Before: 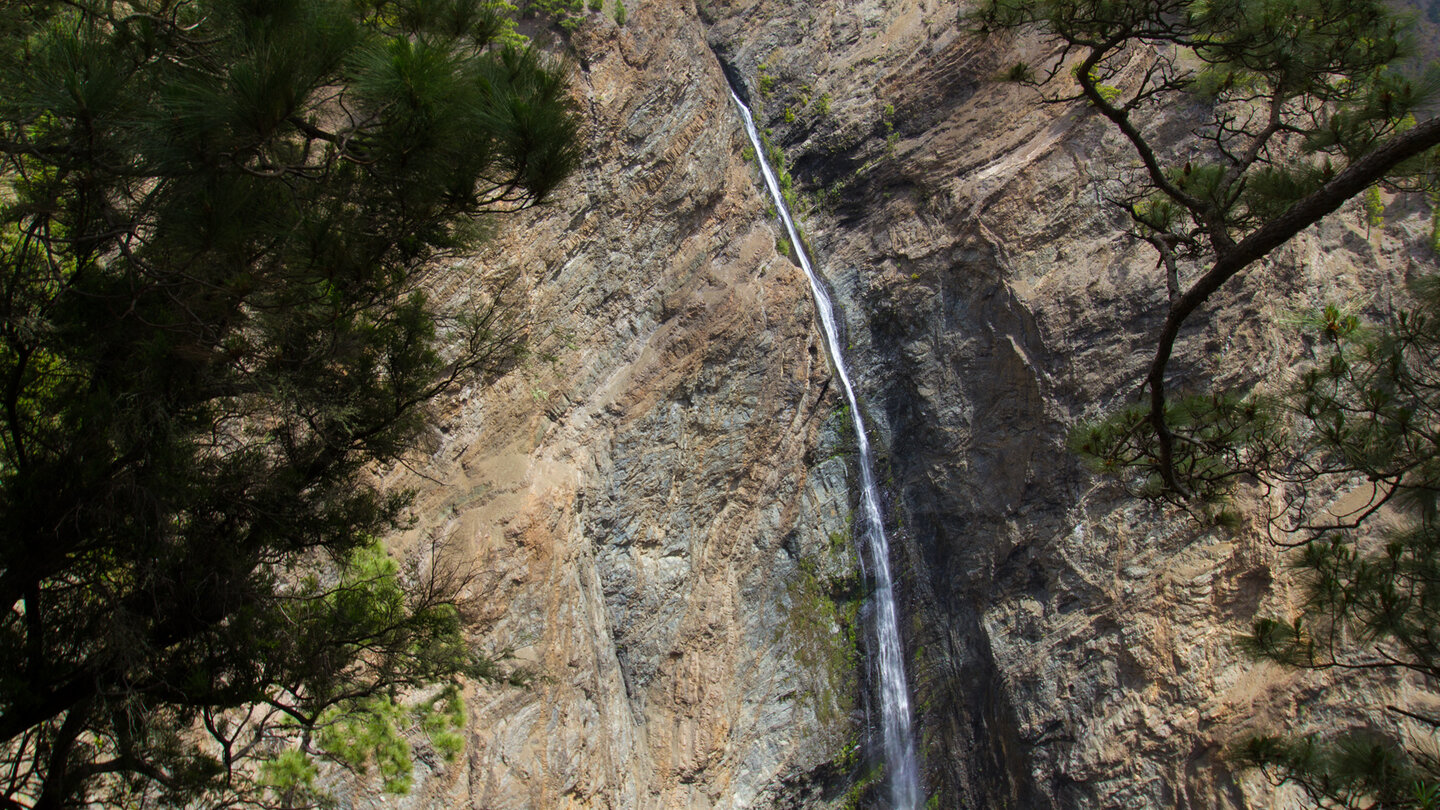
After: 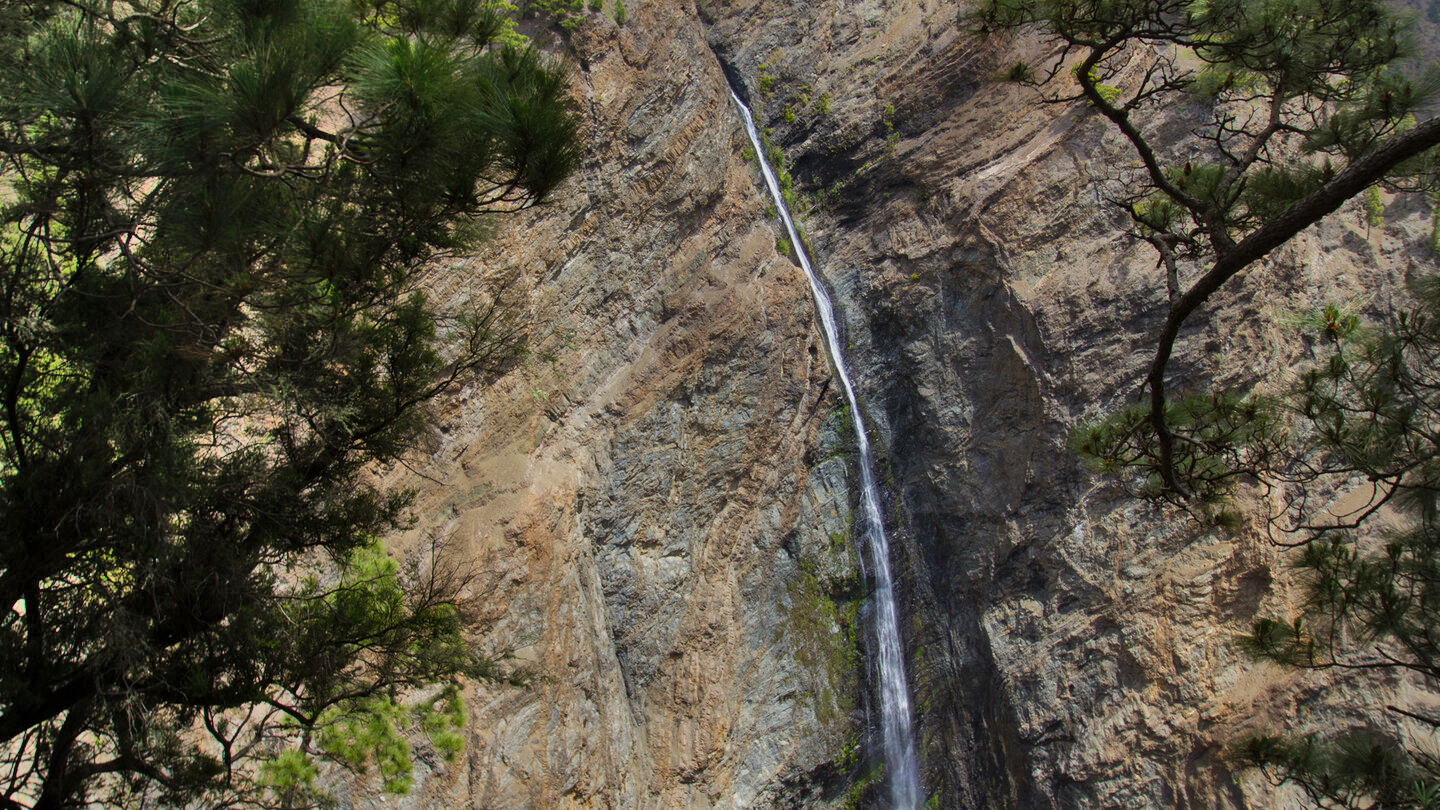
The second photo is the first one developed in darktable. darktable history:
vignetting: fall-off radius 60.68%, brightness -0.216
shadows and highlights: shadows 79.8, white point adjustment -8.98, highlights -61.23, soften with gaussian
